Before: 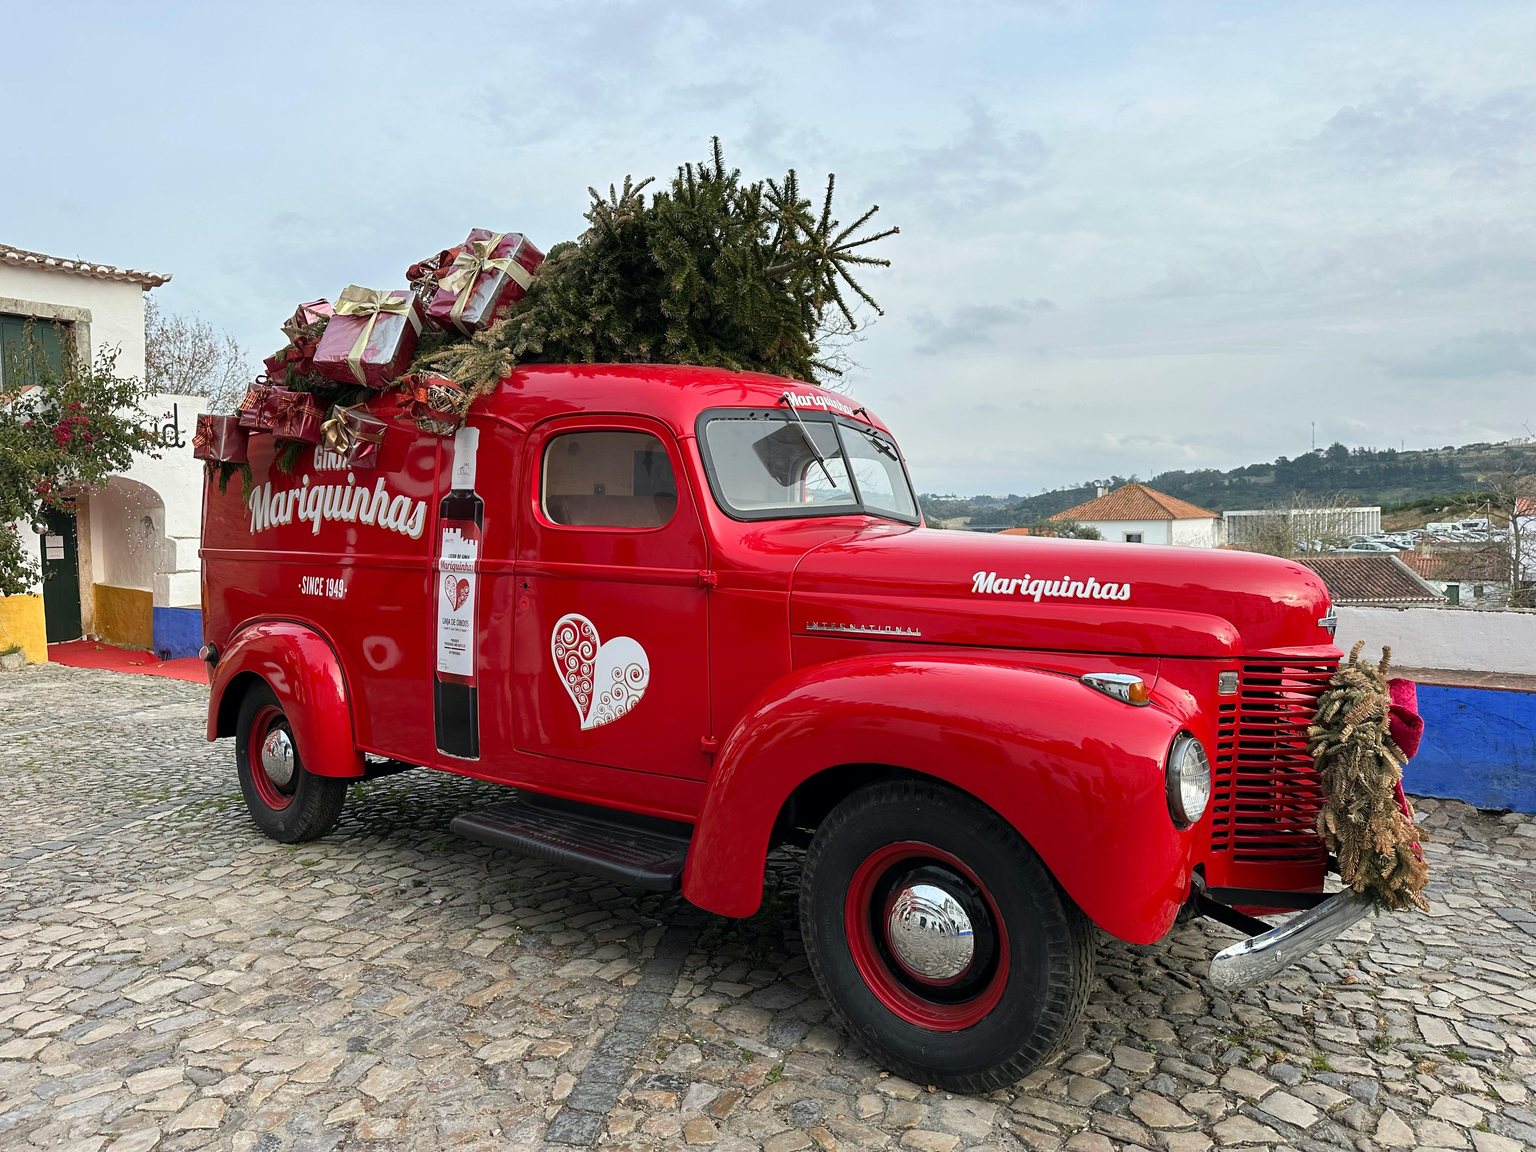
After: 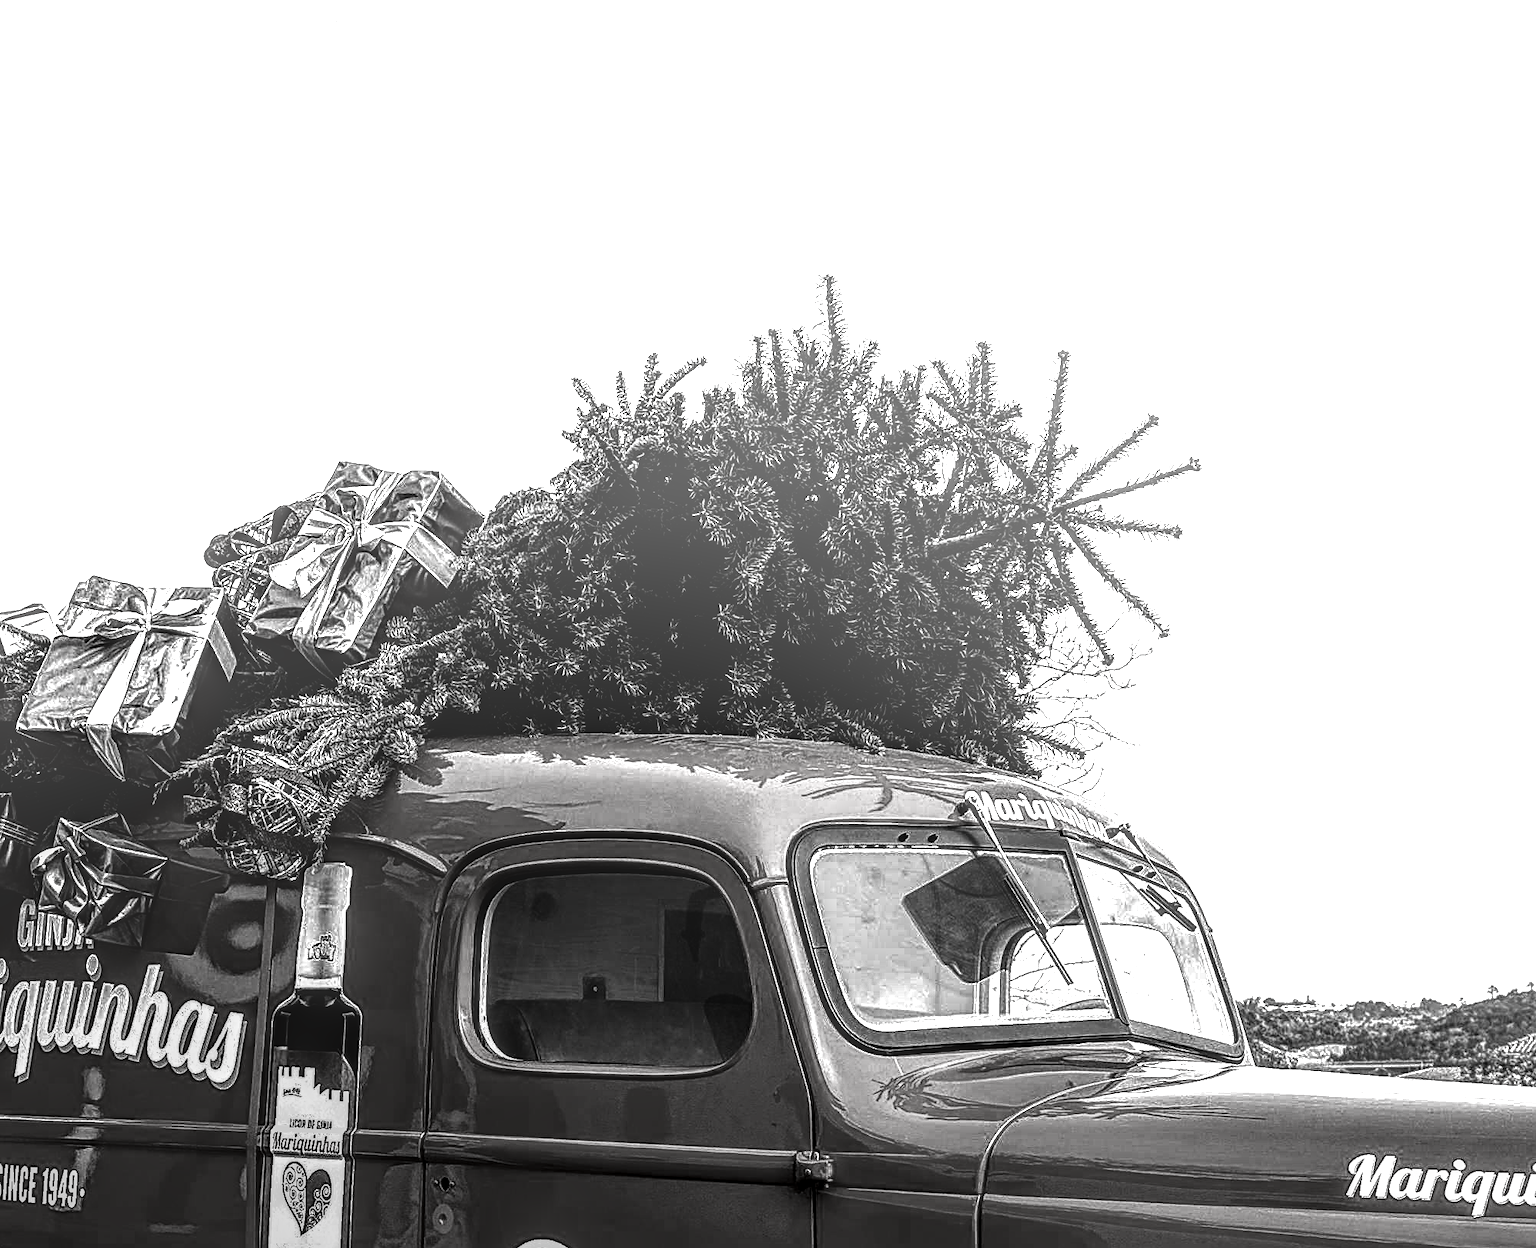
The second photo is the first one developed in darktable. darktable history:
crop: left 19.879%, right 30.594%, bottom 46.332%
sharpen: on, module defaults
exposure: black level correction 0.01, exposure 1 EV, compensate highlight preservation false
local contrast: highlights 5%, shadows 1%, detail 299%, midtone range 0.304
contrast brightness saturation: contrast 0.023, brightness -0.997, saturation -0.992
